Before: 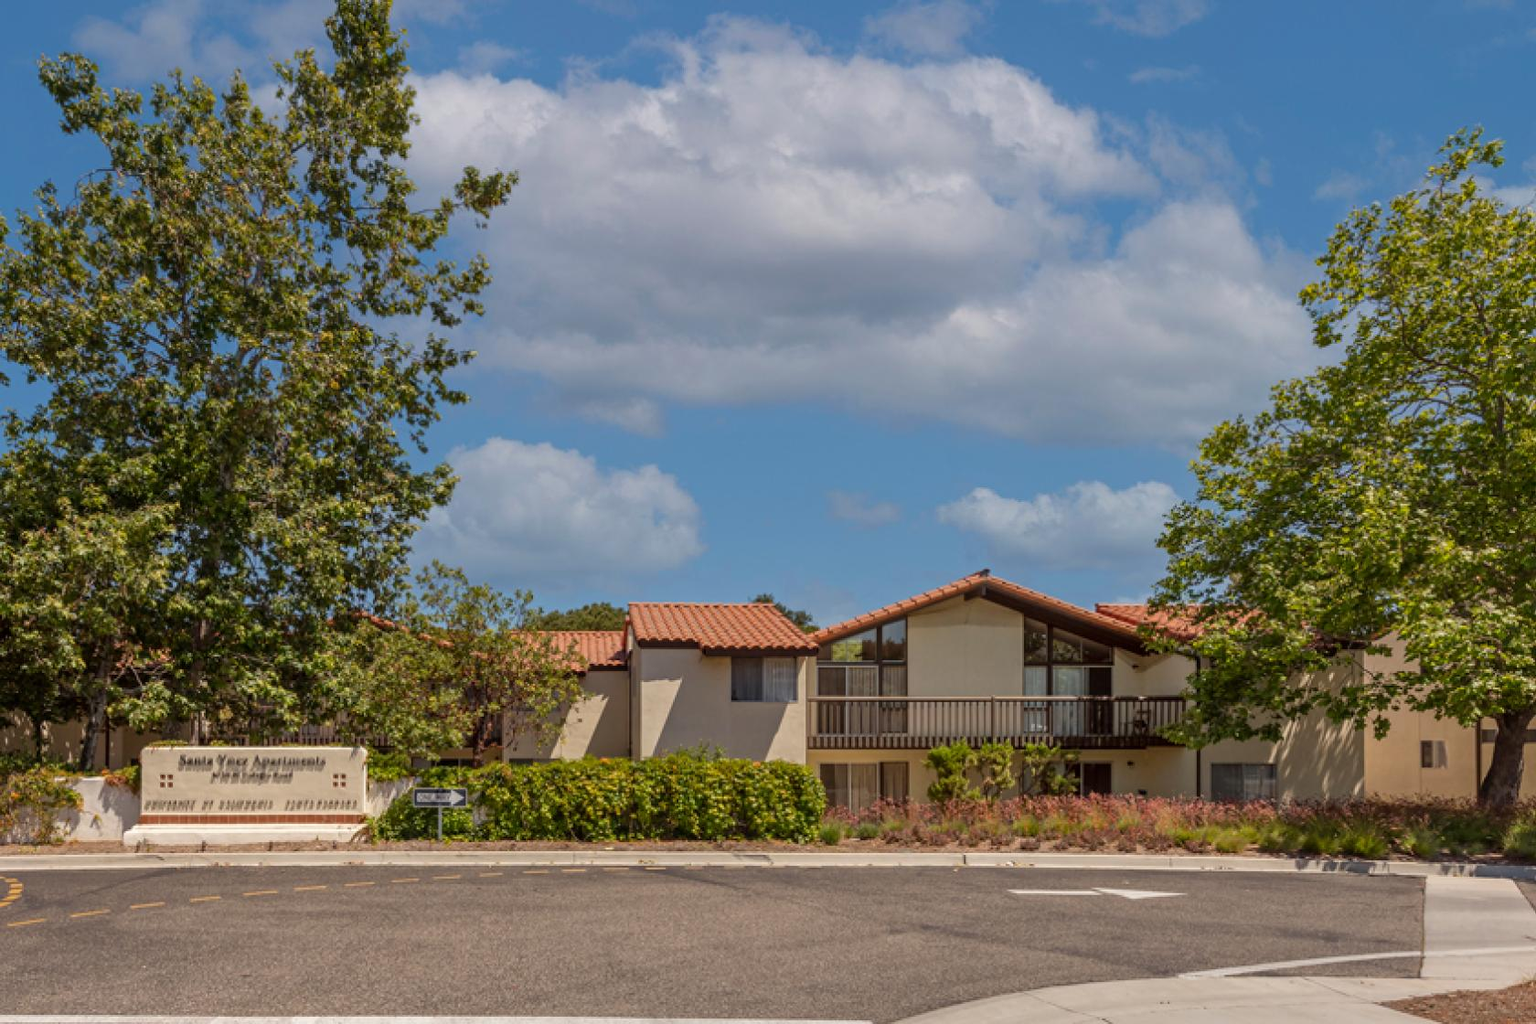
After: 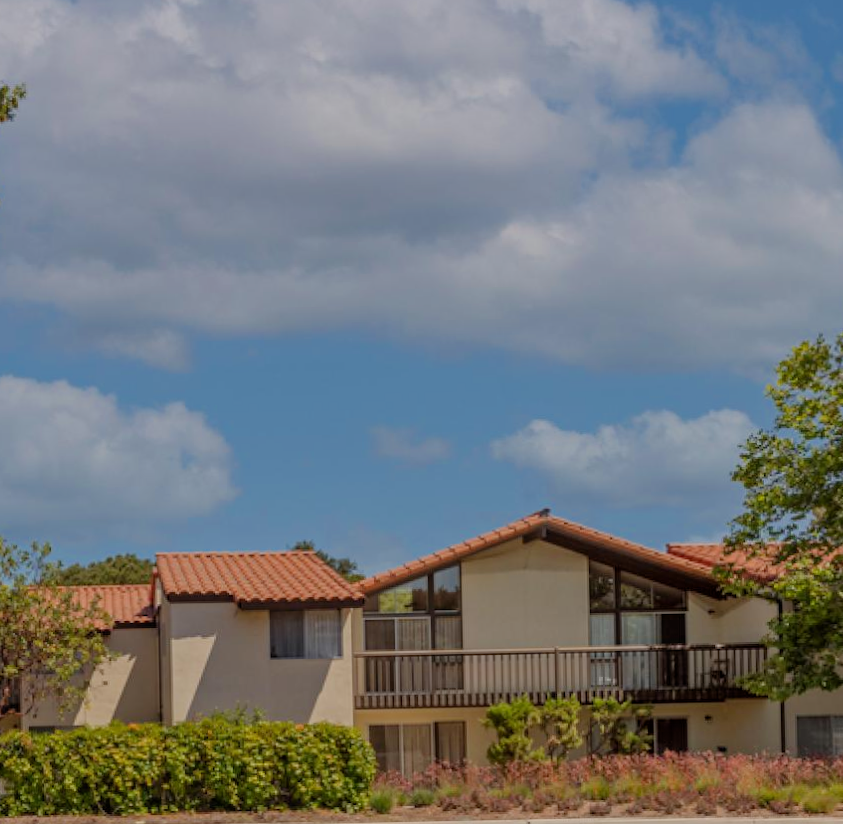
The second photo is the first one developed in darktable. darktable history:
rotate and perspective: rotation -1.17°, automatic cropping off
crop: left 32.075%, top 10.976%, right 18.355%, bottom 17.596%
filmic rgb: middle gray luminance 18.42%, black relative exposure -10.5 EV, white relative exposure 3.4 EV, threshold 6 EV, target black luminance 0%, hardness 6.03, latitude 99%, contrast 0.847, shadows ↔ highlights balance 0.505%, add noise in highlights 0, preserve chrominance max RGB, color science v3 (2019), use custom middle-gray values true, iterations of high-quality reconstruction 0, contrast in highlights soft, enable highlight reconstruction true
